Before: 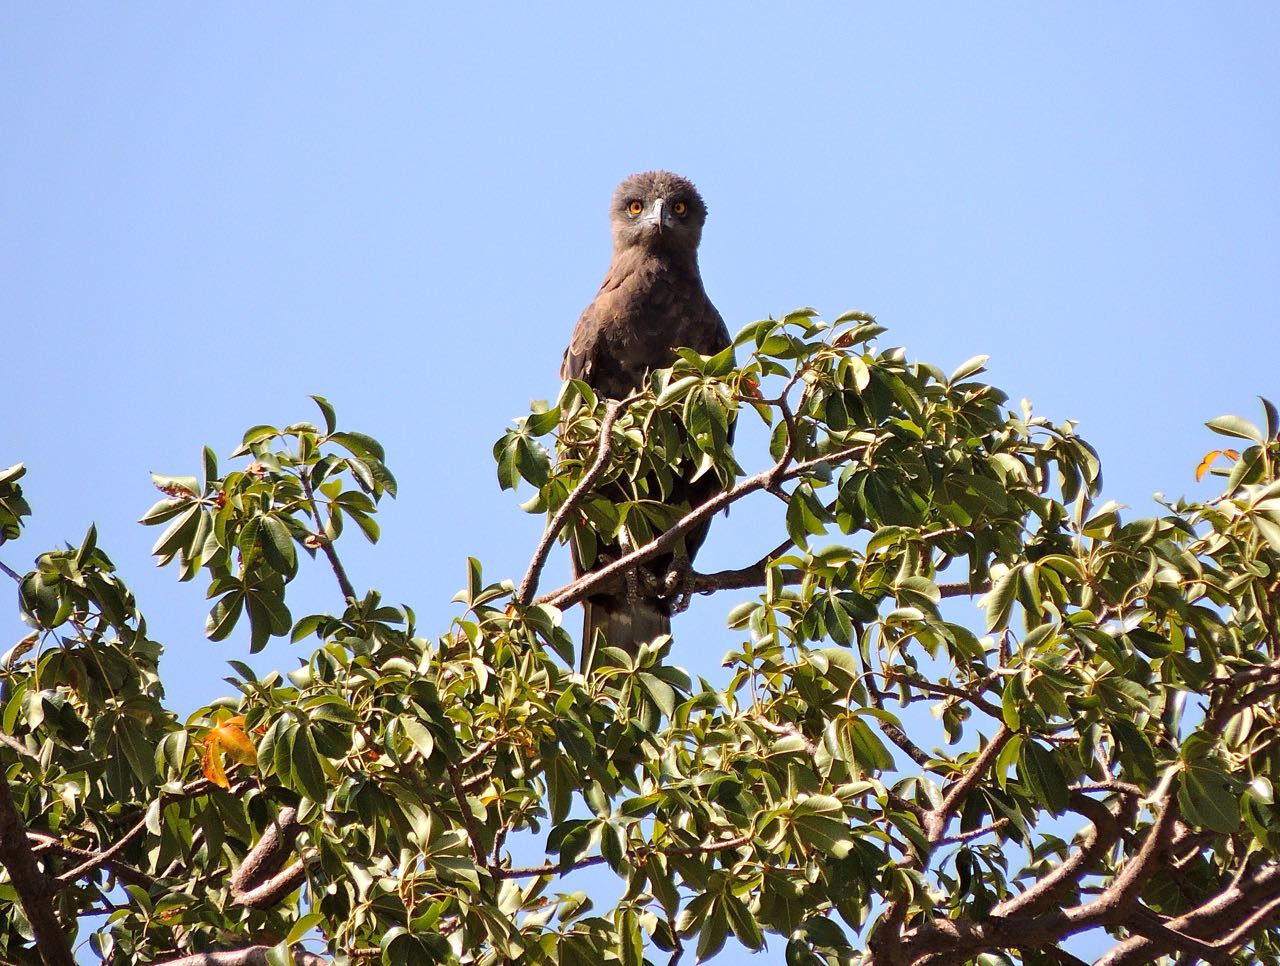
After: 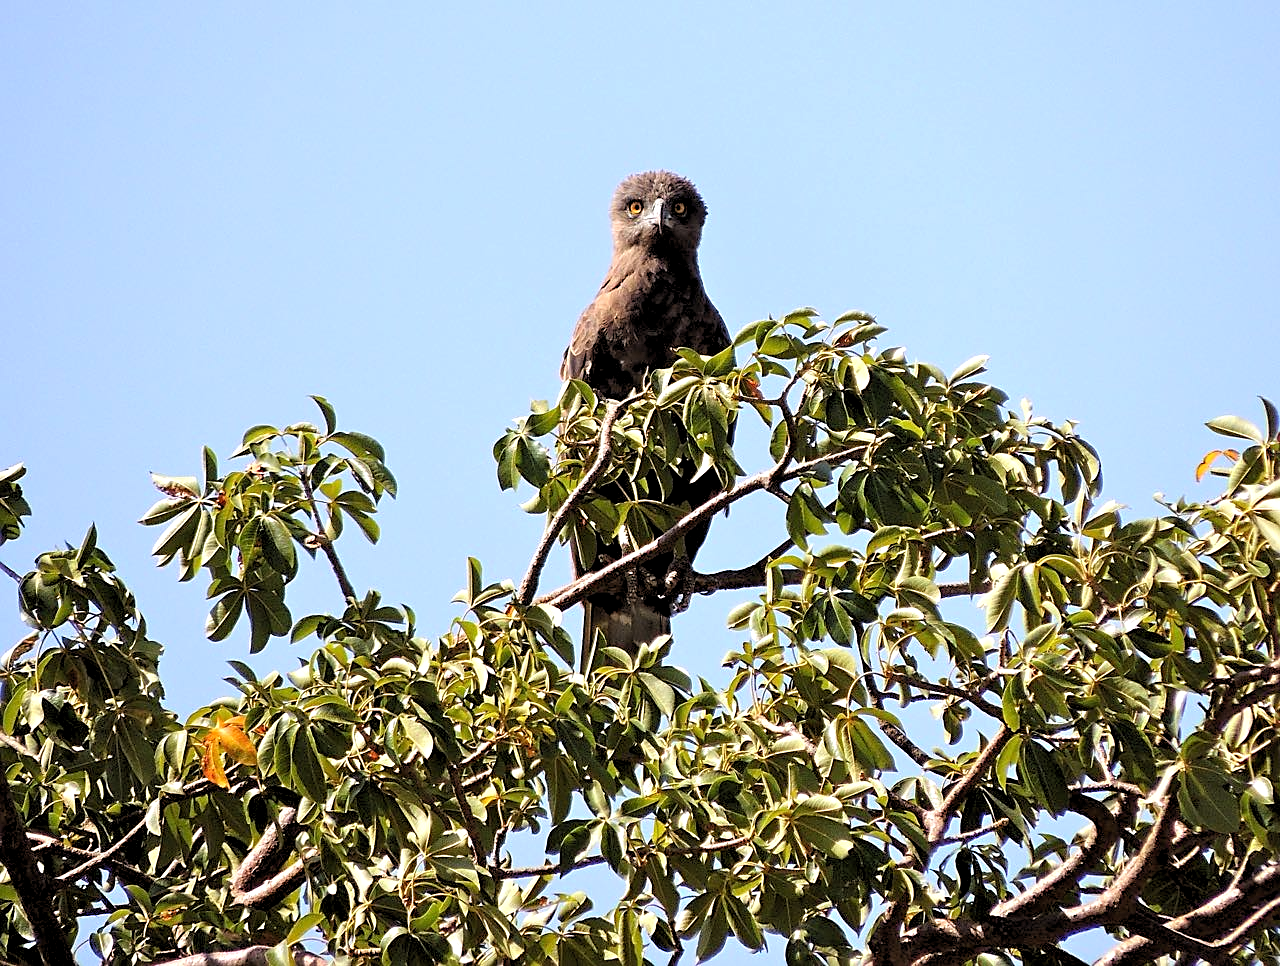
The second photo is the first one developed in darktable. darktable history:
sharpen: on, module defaults
rgb levels: levels [[0.01, 0.419, 0.839], [0, 0.5, 1], [0, 0.5, 1]]
